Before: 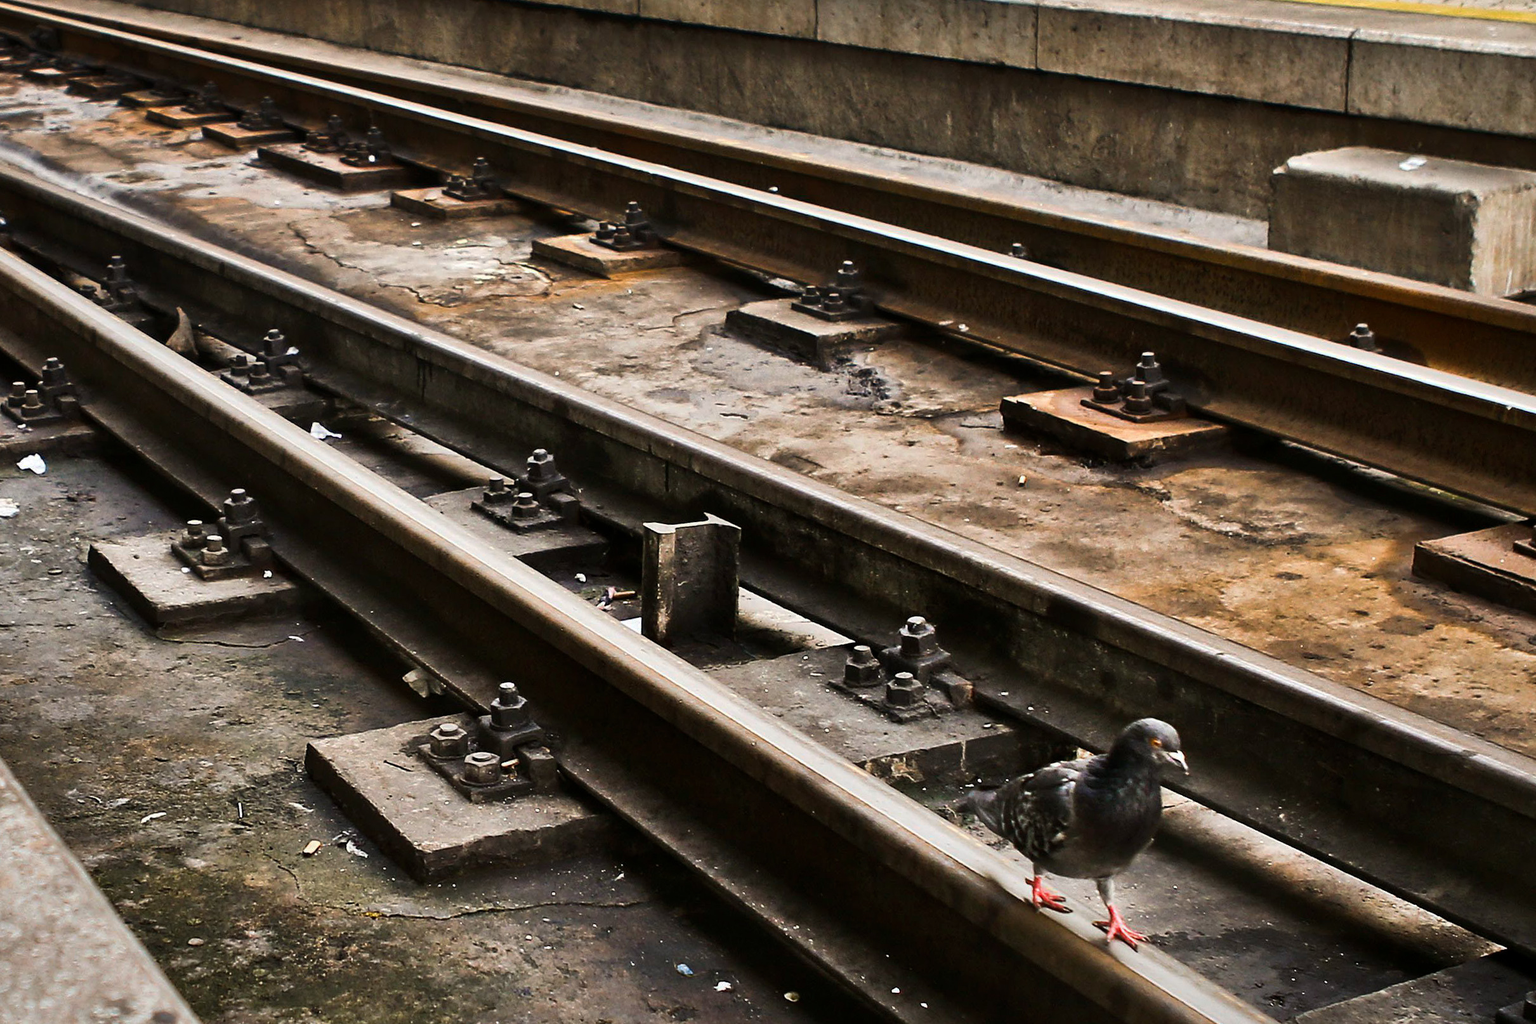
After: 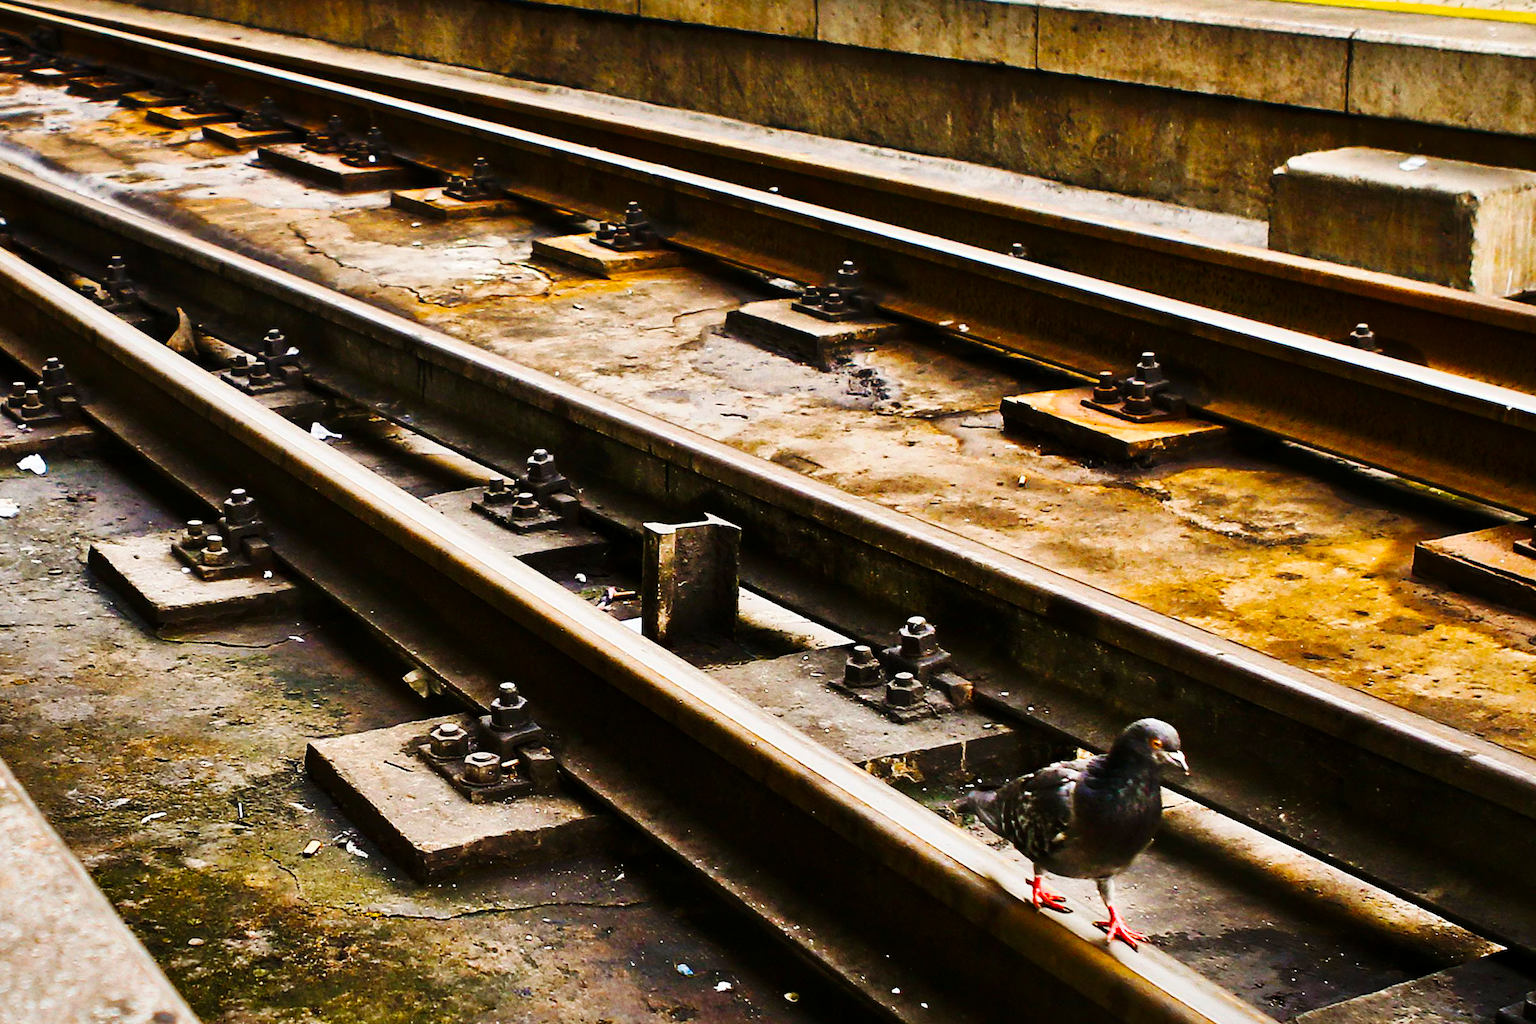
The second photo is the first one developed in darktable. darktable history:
color balance rgb: highlights gain › chroma 0.116%, highlights gain › hue 330.6°, perceptual saturation grading › global saturation 37.307%, perceptual saturation grading › shadows 35.1%, global vibrance 20%
base curve: curves: ch0 [(0, 0) (0.032, 0.025) (0.121, 0.166) (0.206, 0.329) (0.605, 0.79) (1, 1)], preserve colors none
